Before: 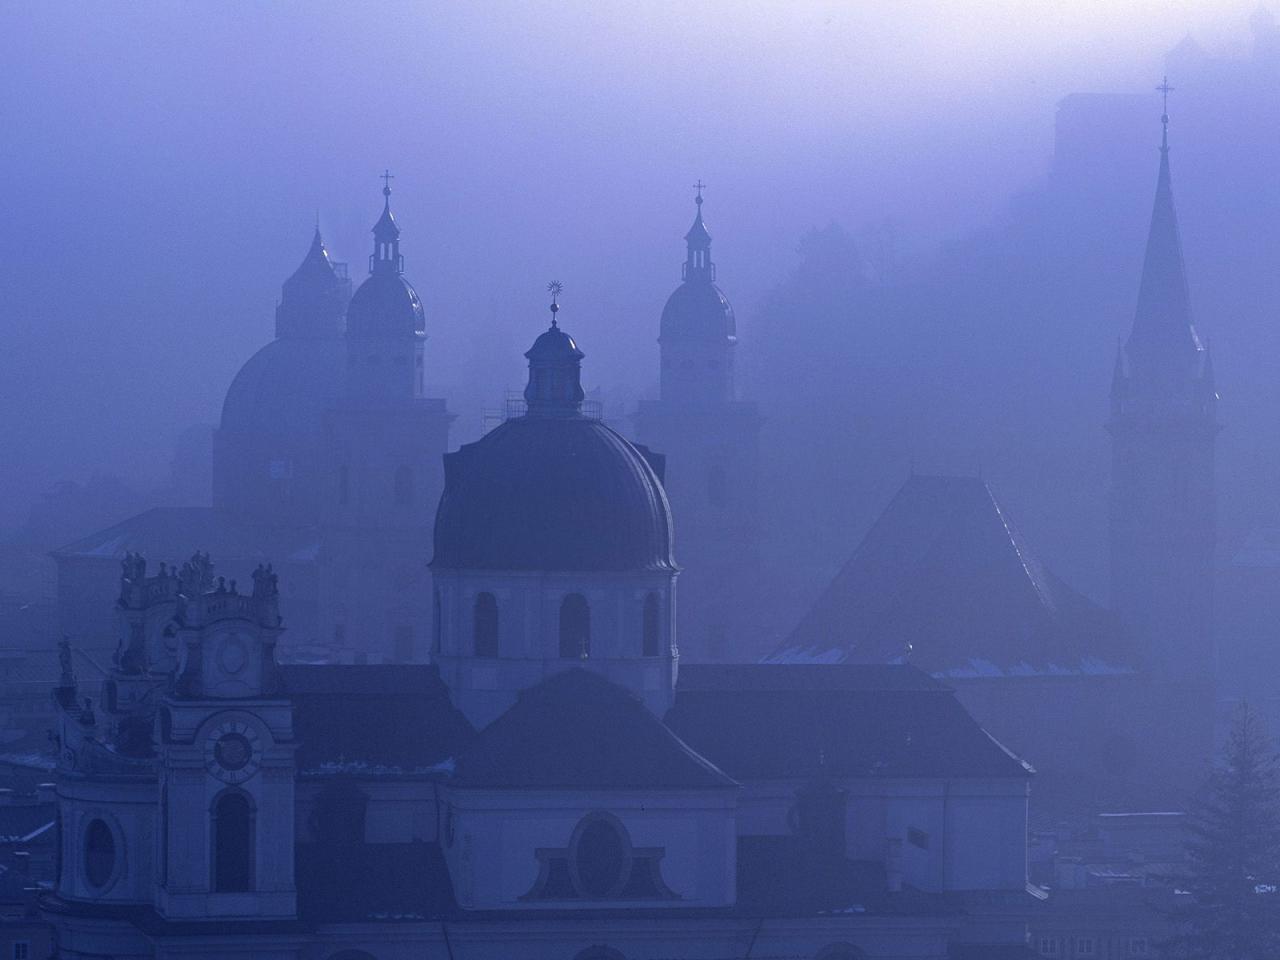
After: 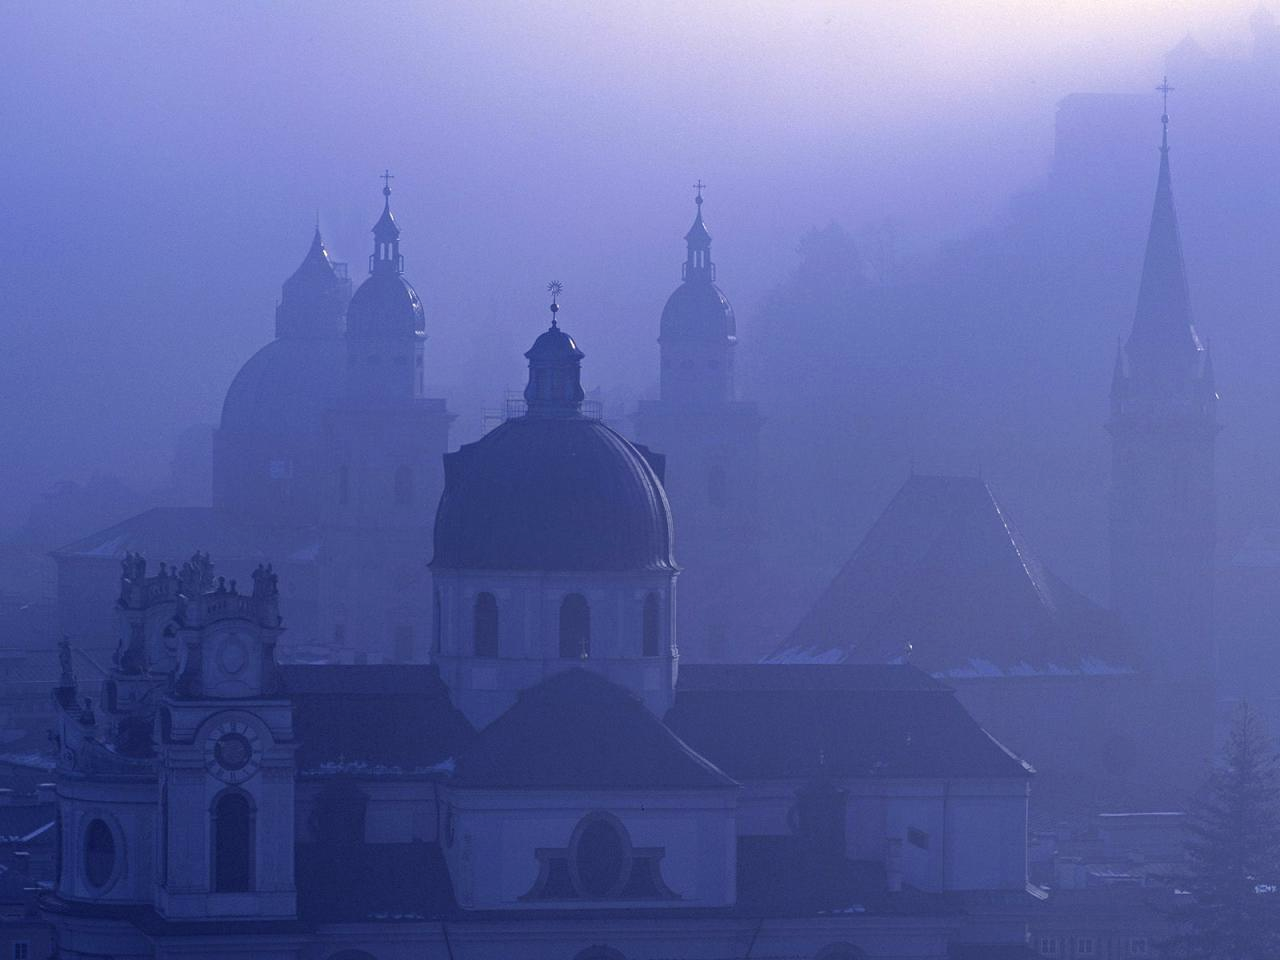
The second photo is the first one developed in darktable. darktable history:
color balance rgb: shadows lift › chroma 2.918%, shadows lift › hue 280.67°, highlights gain › chroma 1.56%, highlights gain › hue 56.98°, perceptual saturation grading › global saturation 0.709%
local contrast: mode bilateral grid, contrast 100, coarseness 99, detail 108%, midtone range 0.2
